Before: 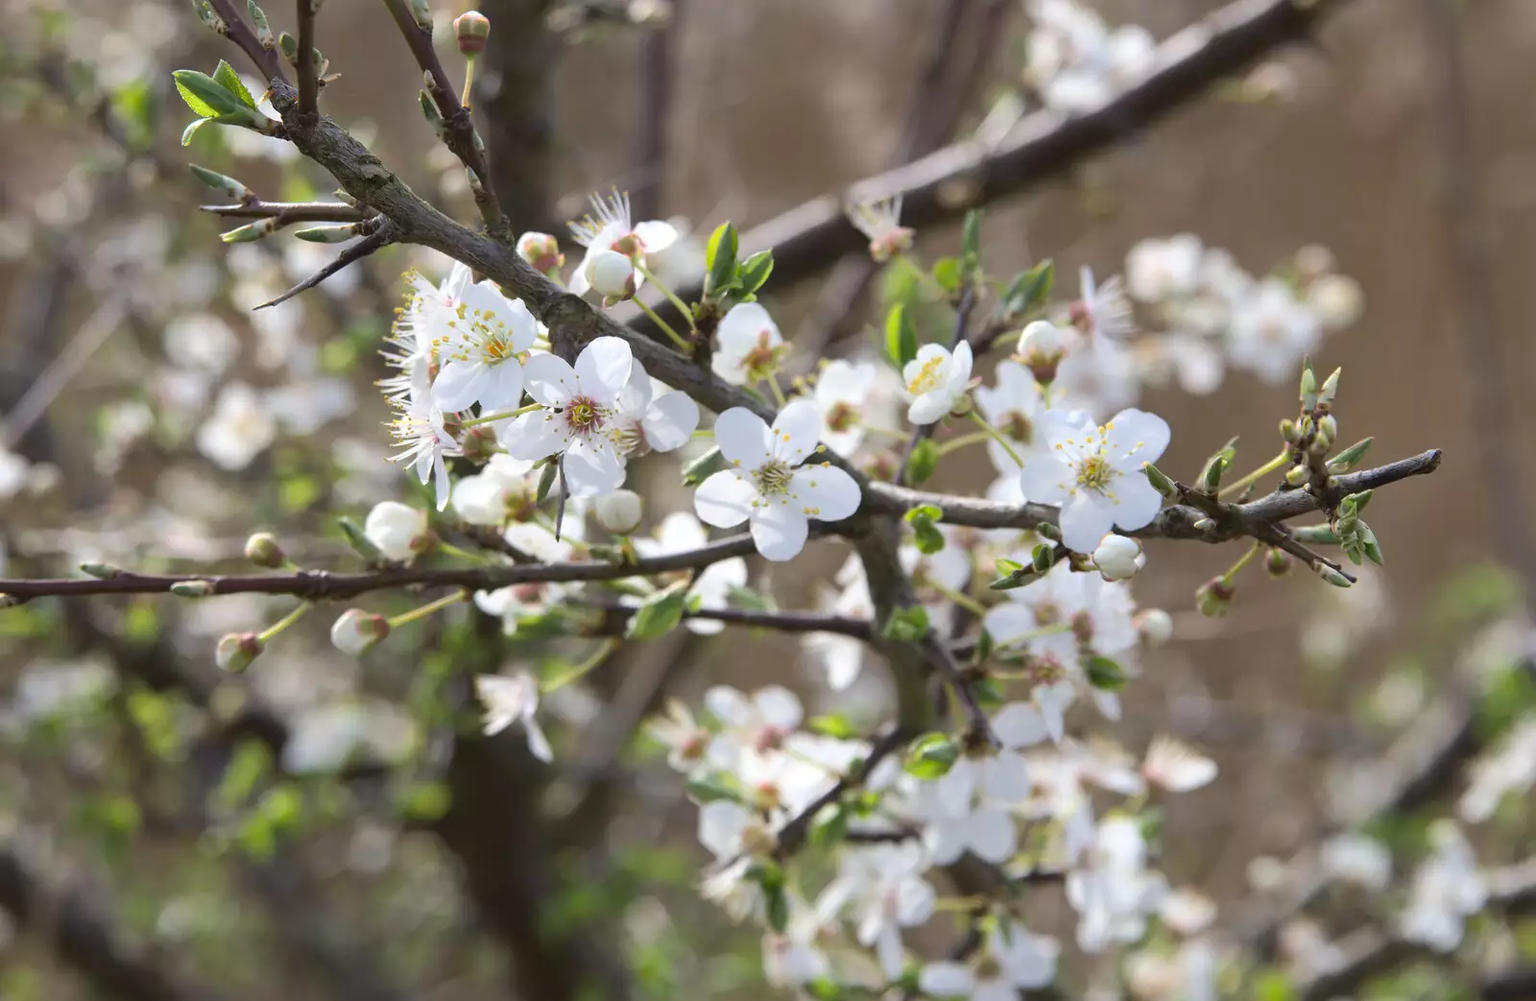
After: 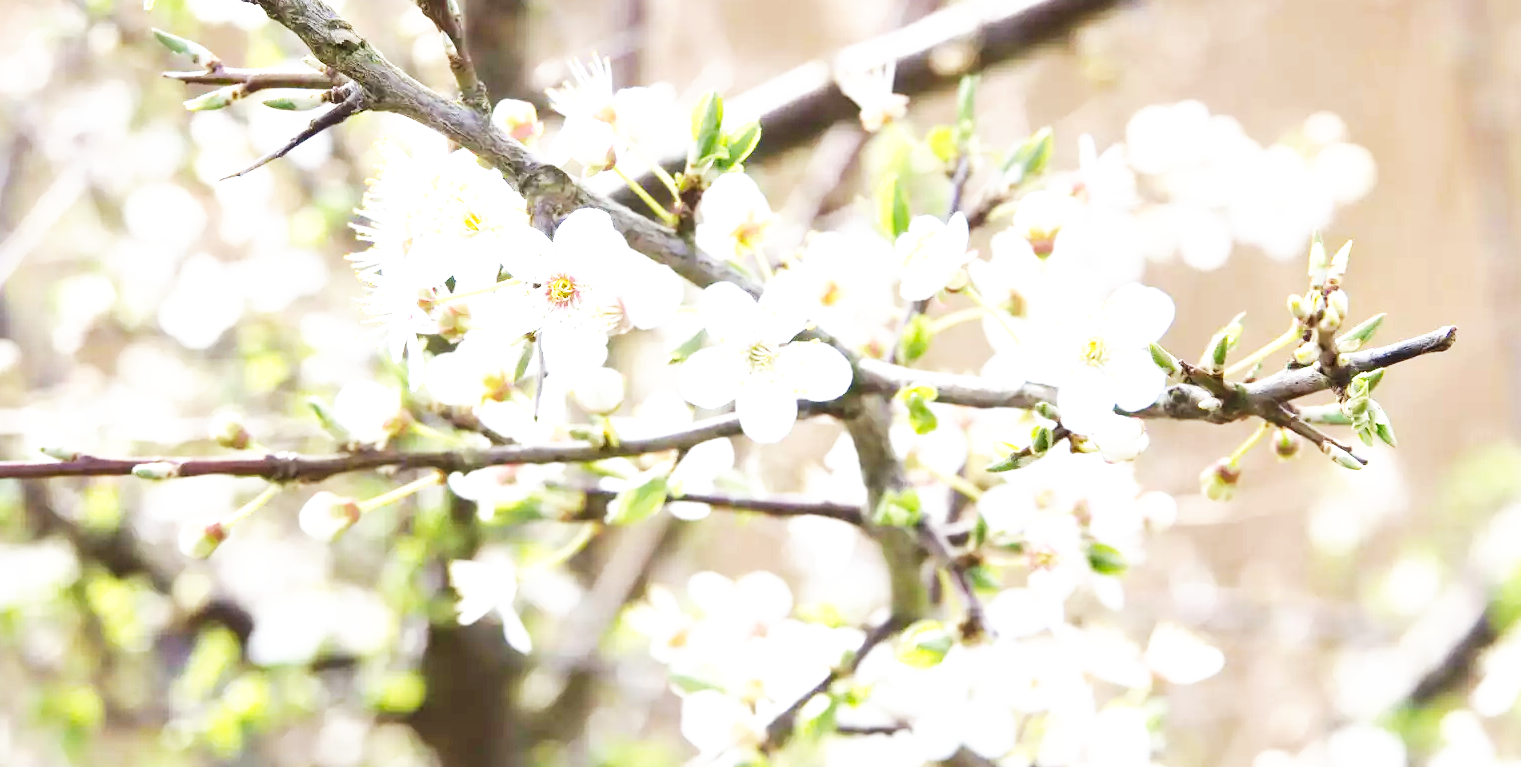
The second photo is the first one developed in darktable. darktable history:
exposure: black level correction 0, exposure 1.199 EV, compensate exposure bias true, compensate highlight preservation false
crop and rotate: left 2.819%, top 13.708%, right 2.105%, bottom 12.668%
base curve: curves: ch0 [(0, 0) (0.007, 0.004) (0.027, 0.03) (0.046, 0.07) (0.207, 0.54) (0.442, 0.872) (0.673, 0.972) (1, 1)], preserve colors none
